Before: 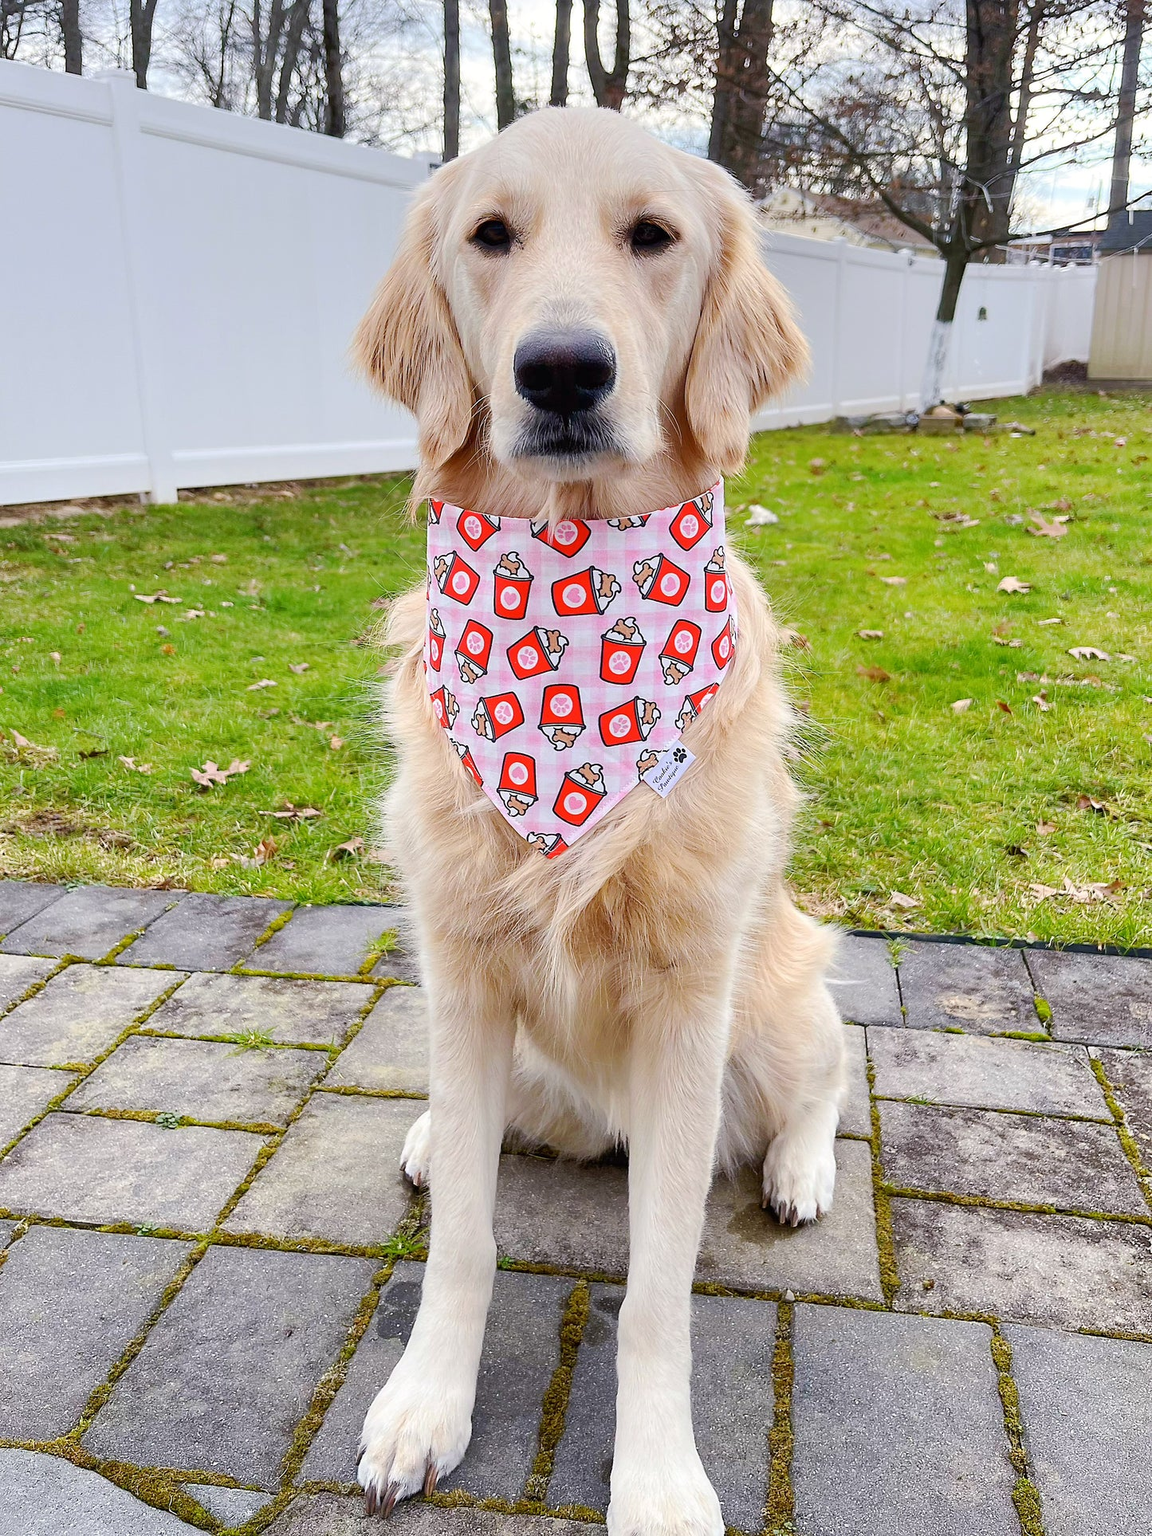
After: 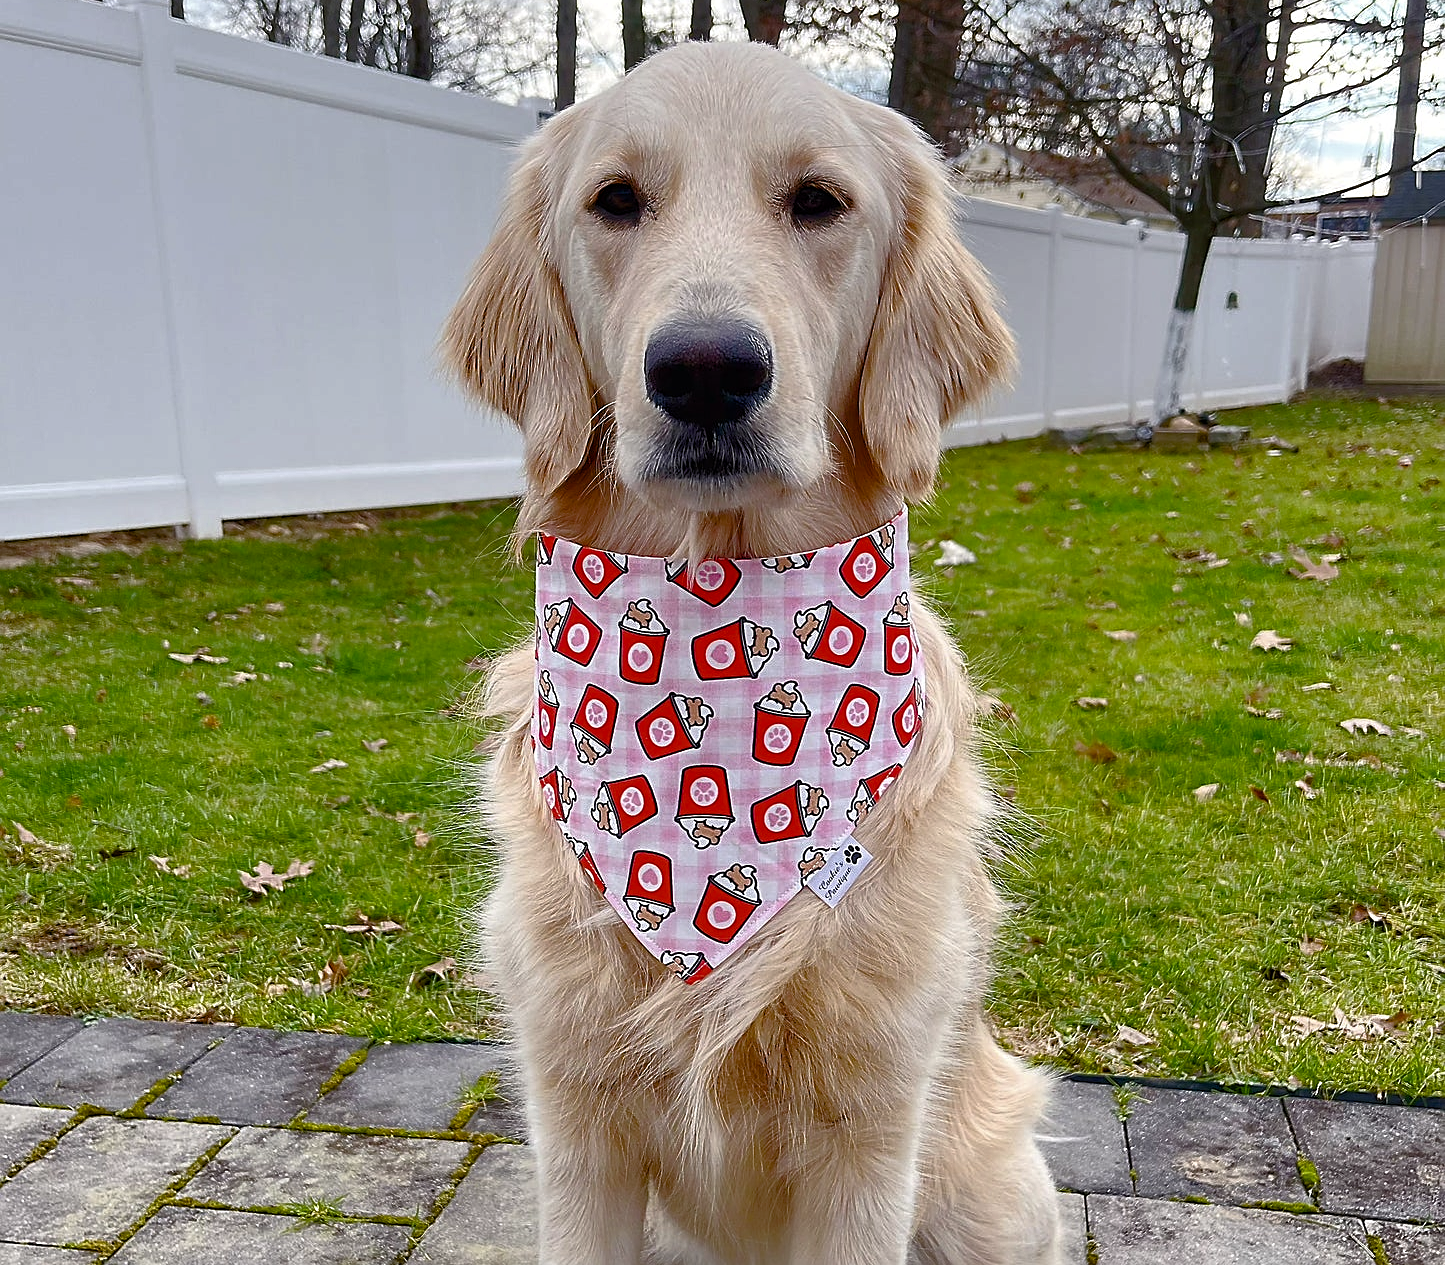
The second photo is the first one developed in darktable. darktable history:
sharpen: on, module defaults
rgb curve: curves: ch0 [(0, 0) (0.415, 0.237) (1, 1)]
color balance rgb: perceptual saturation grading › global saturation 20%, perceptual saturation grading › highlights -25%, perceptual saturation grading › shadows 50%
crop and rotate: top 4.848%, bottom 29.503%
